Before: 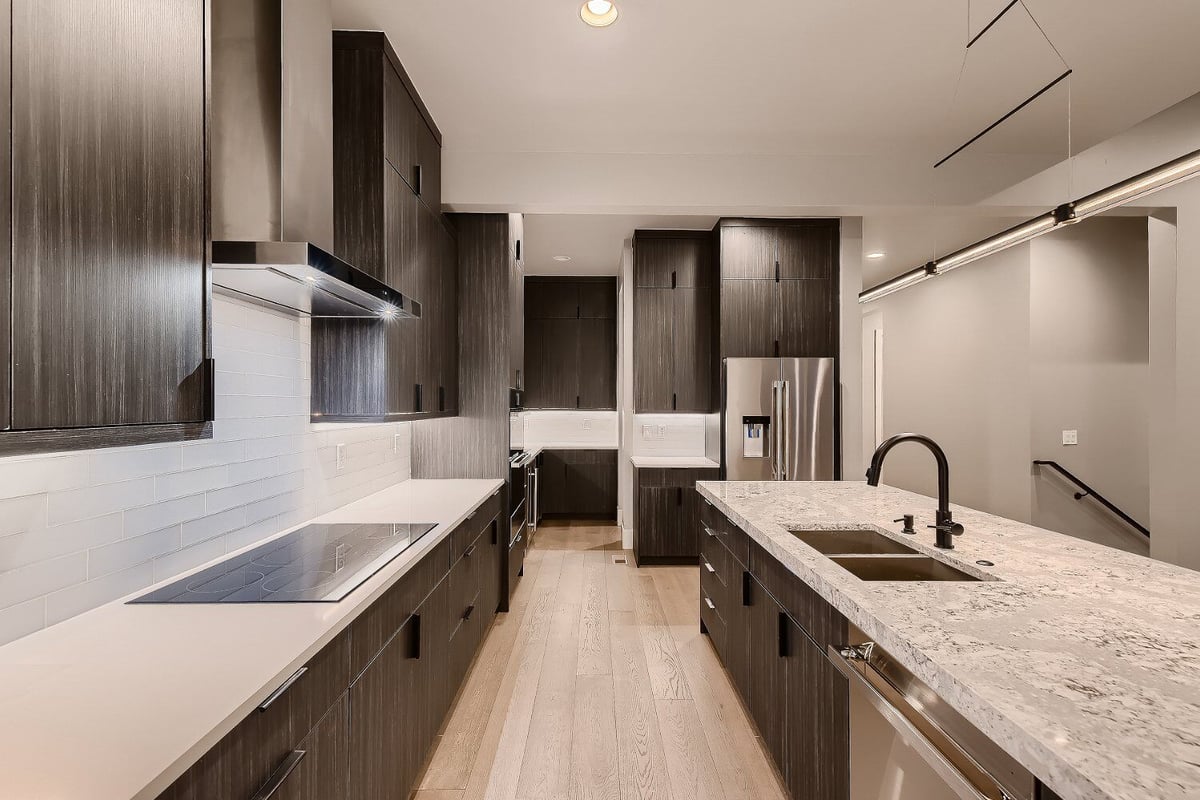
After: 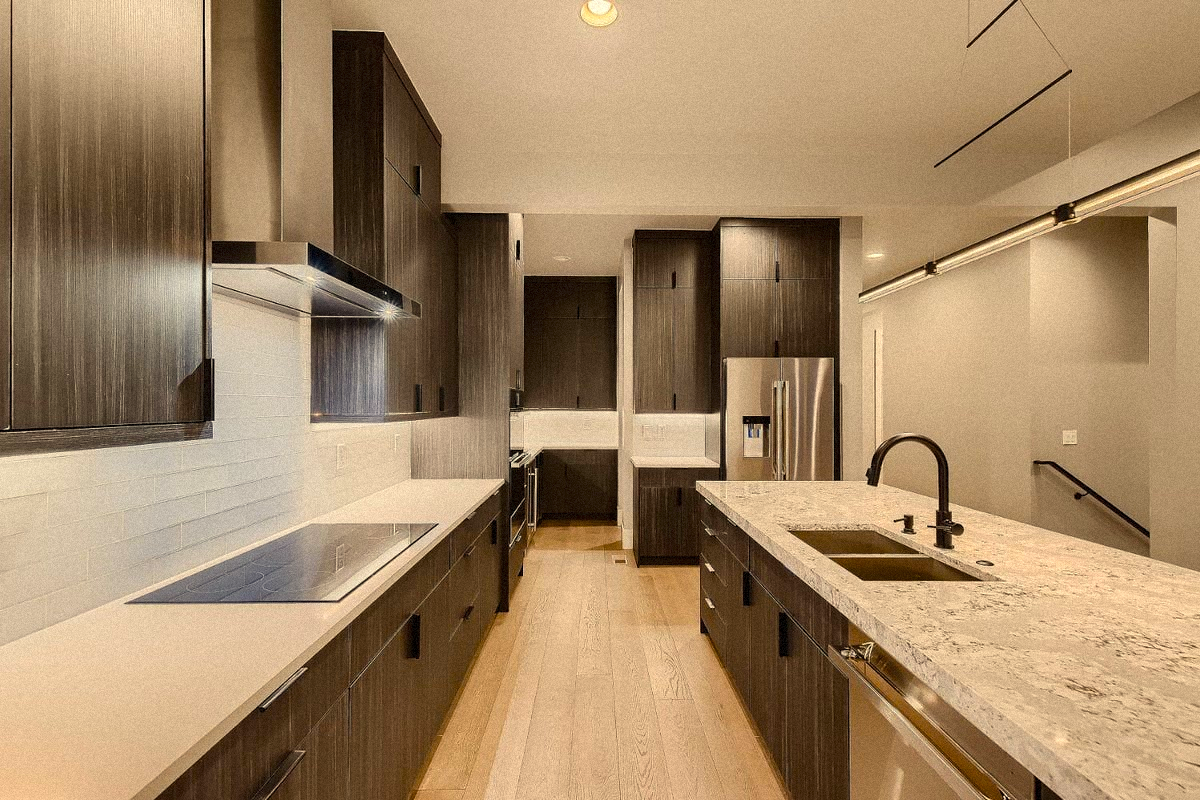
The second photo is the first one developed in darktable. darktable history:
white balance: red 1.029, blue 0.92
color balance rgb: linear chroma grading › global chroma 15%, perceptual saturation grading › global saturation 30%
grain: mid-tones bias 0%
